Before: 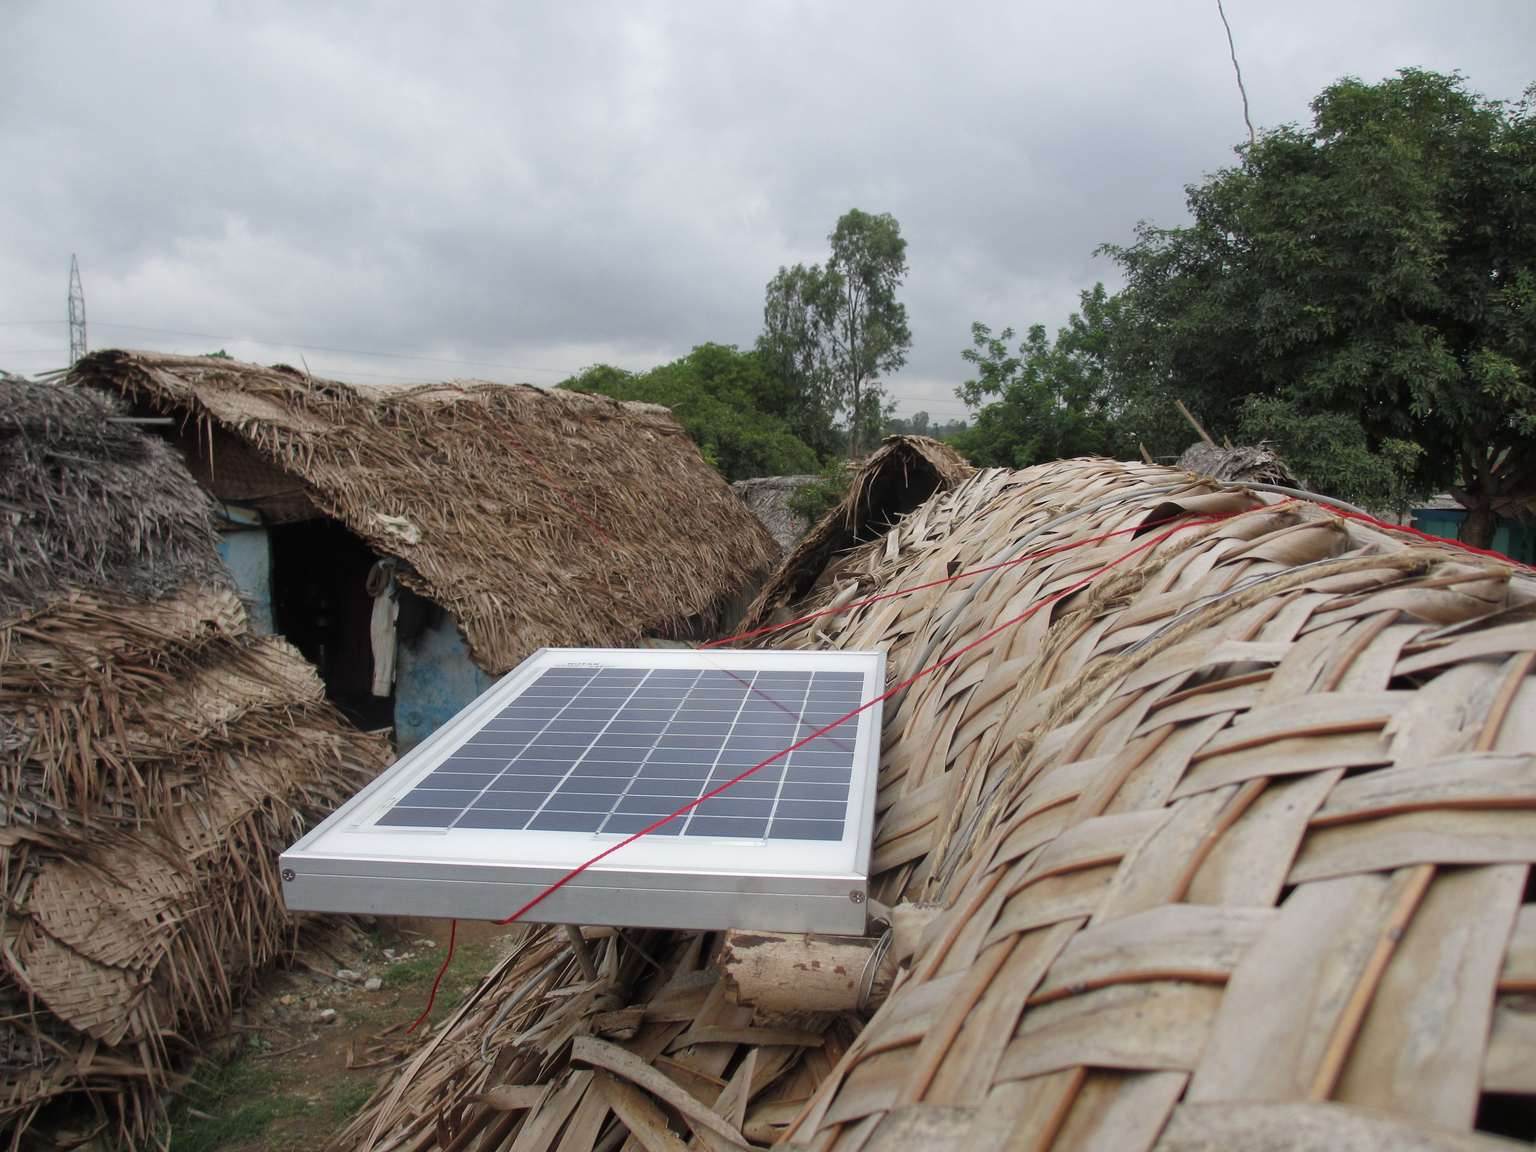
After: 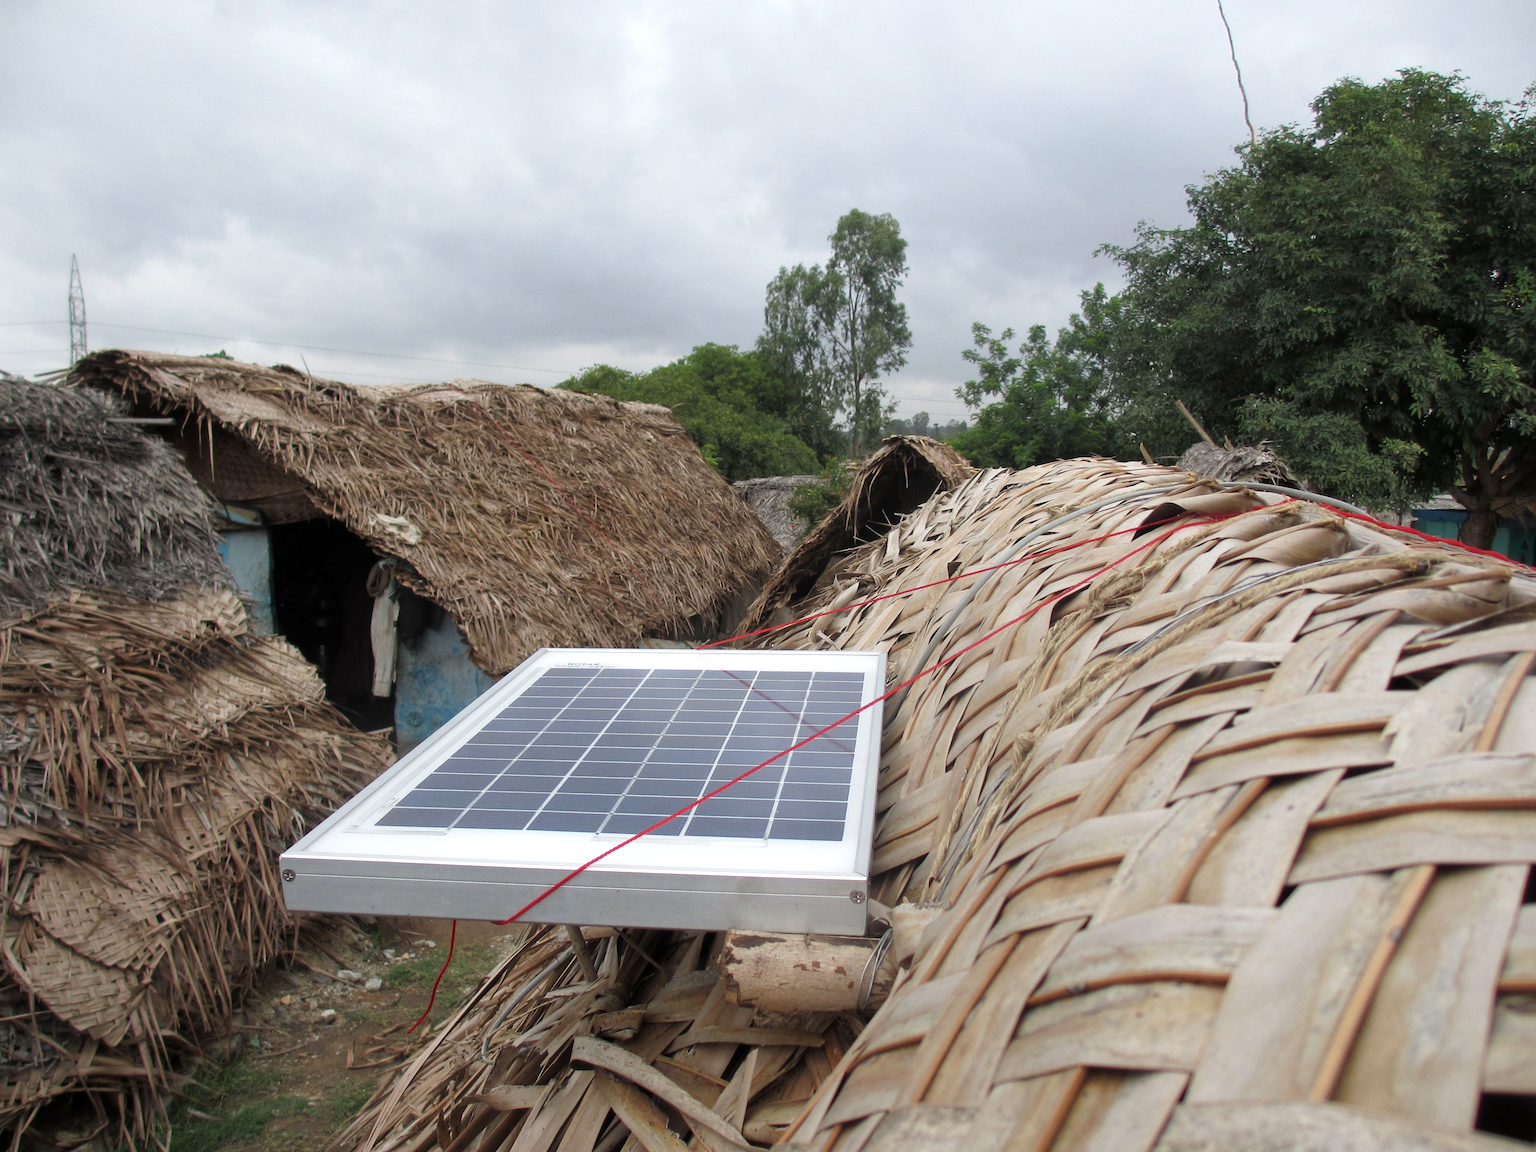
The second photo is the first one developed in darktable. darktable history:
exposure: black level correction 0.001, exposure 0.297 EV, compensate highlight preservation false
